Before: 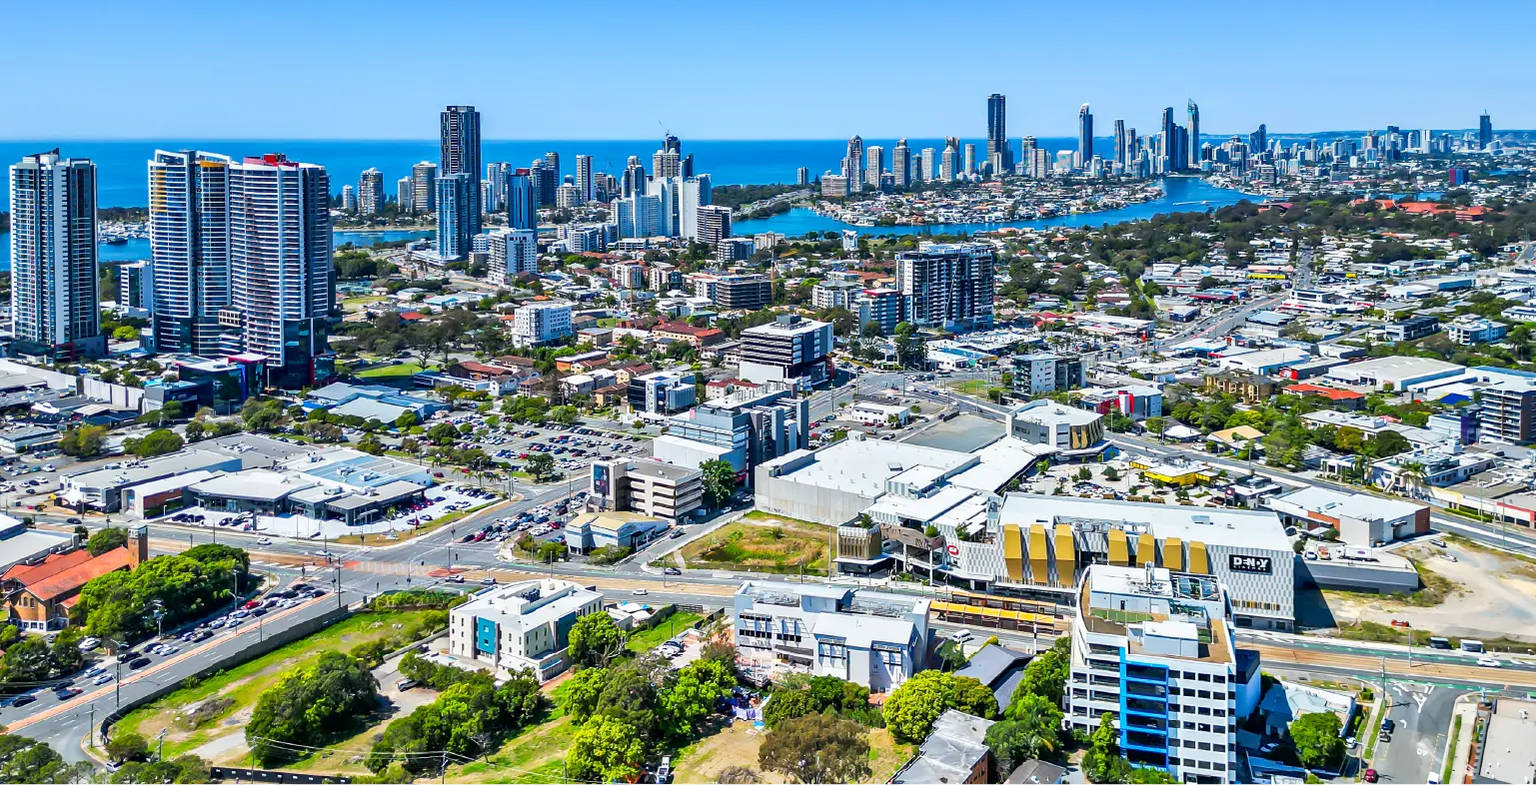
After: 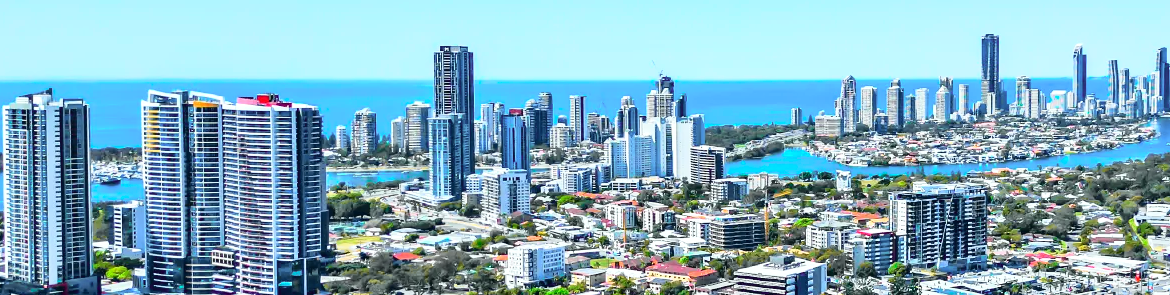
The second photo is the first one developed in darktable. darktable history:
crop: left 0.513%, top 7.65%, right 23.362%, bottom 54.461%
exposure: black level correction 0, exposure 0.498 EV, compensate highlight preservation false
tone curve: curves: ch0 [(0, 0.015) (0.084, 0.074) (0.162, 0.165) (0.304, 0.382) (0.466, 0.576) (0.654, 0.741) (0.848, 0.906) (0.984, 0.963)]; ch1 [(0, 0) (0.34, 0.235) (0.46, 0.46) (0.515, 0.502) (0.553, 0.567) (0.764, 0.815) (1, 1)]; ch2 [(0, 0) (0.44, 0.458) (0.479, 0.492) (0.524, 0.507) (0.547, 0.579) (0.673, 0.712) (1, 1)], color space Lab, independent channels, preserve colors none
